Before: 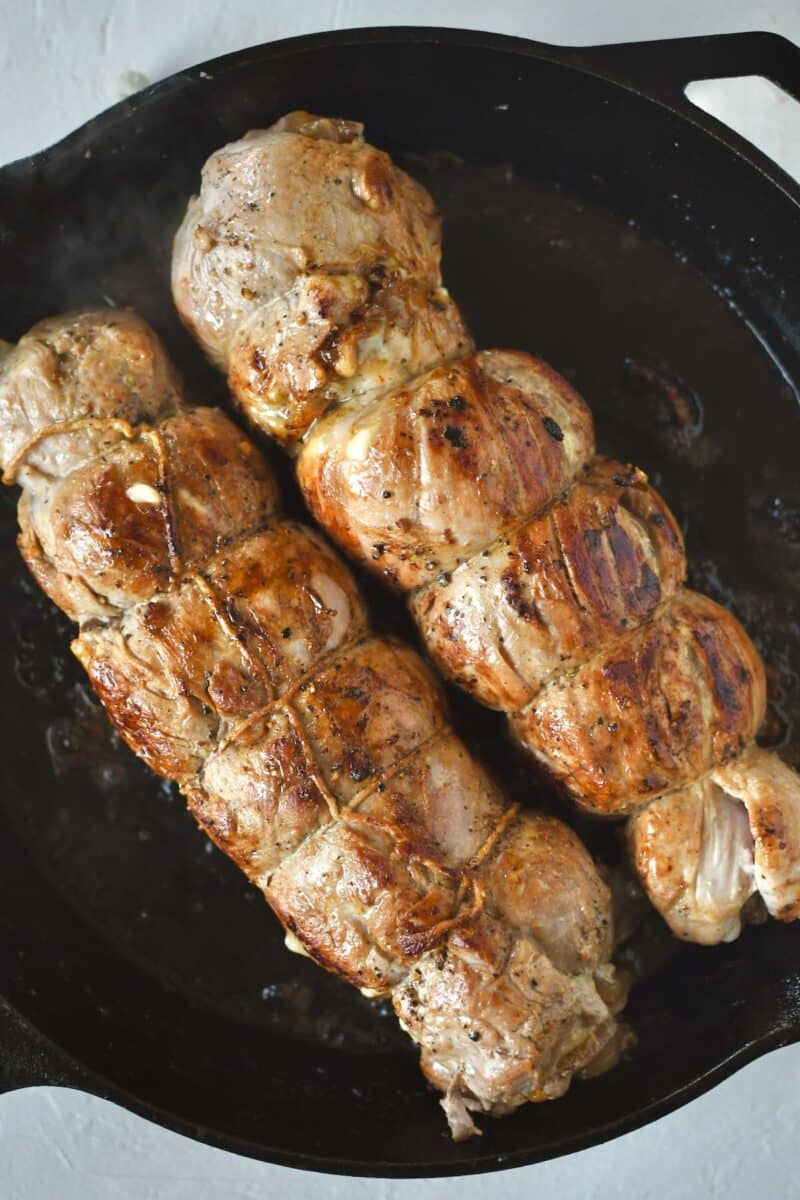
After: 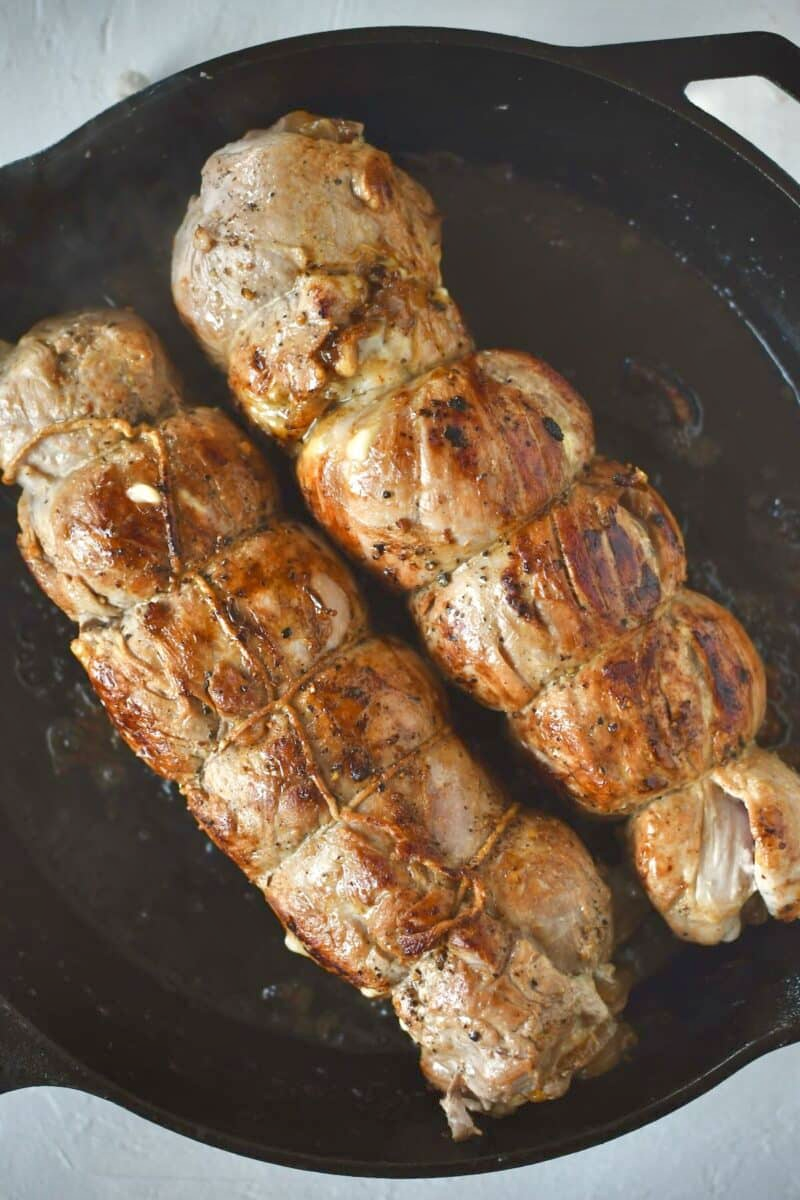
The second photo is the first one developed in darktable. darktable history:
rgb curve: curves: ch0 [(0, 0) (0.093, 0.159) (0.241, 0.265) (0.414, 0.42) (1, 1)], compensate middle gray true, preserve colors basic power
shadows and highlights: radius 108.52, shadows 40.68, highlights -72.88, low approximation 0.01, soften with gaussian
